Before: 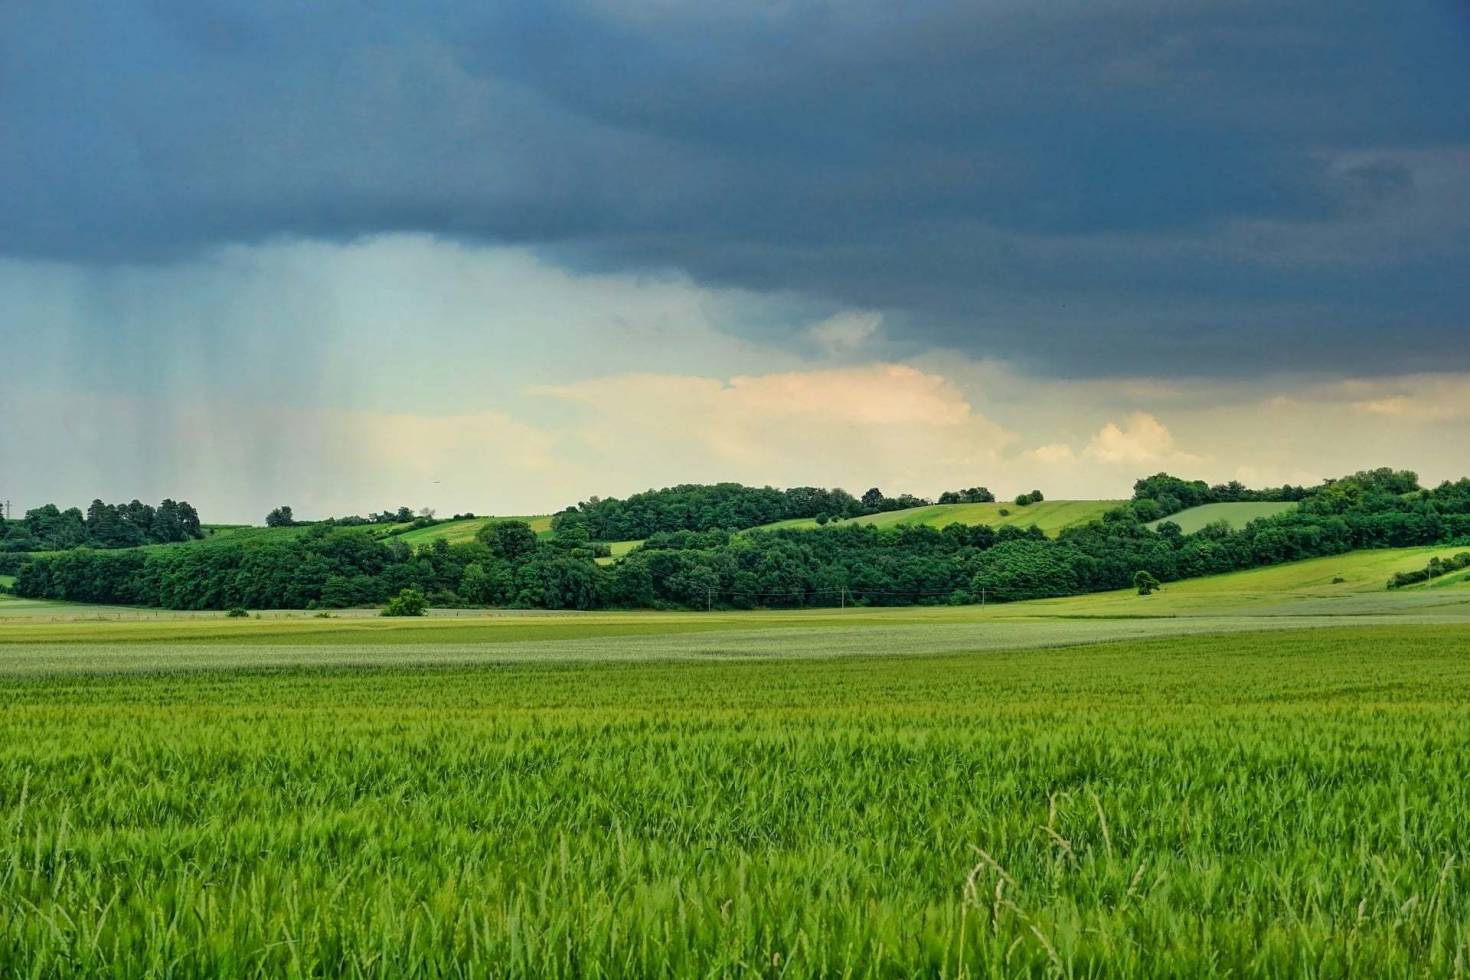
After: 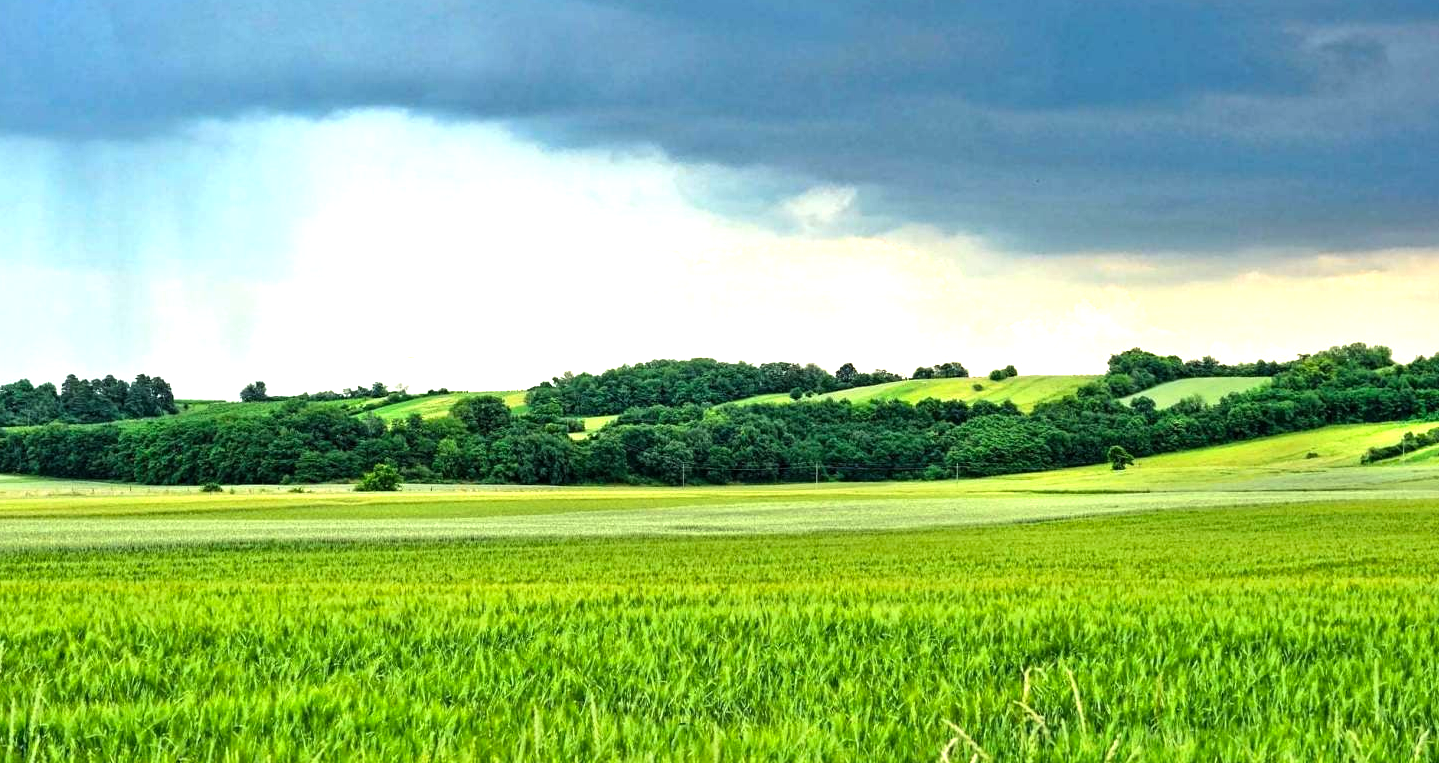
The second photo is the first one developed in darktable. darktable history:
exposure: compensate highlight preservation false
crop and rotate: left 1.814%, top 12.818%, right 0.25%, bottom 9.225%
levels: levels [0.012, 0.367, 0.697]
